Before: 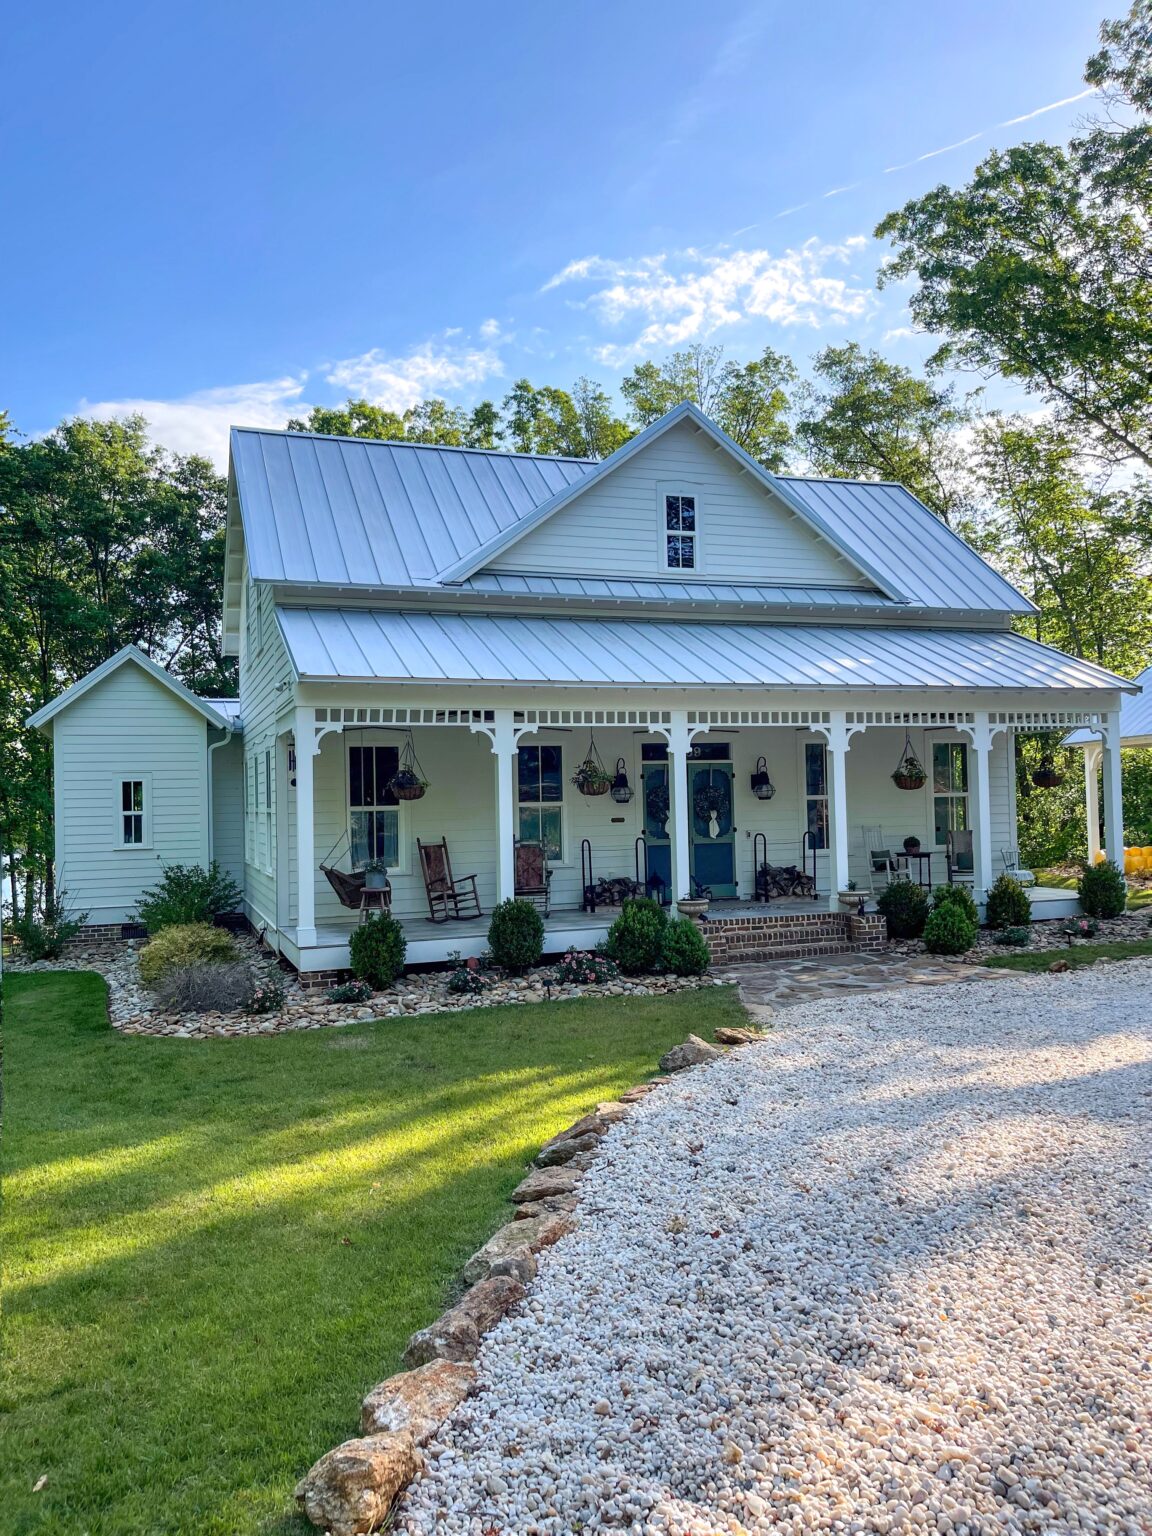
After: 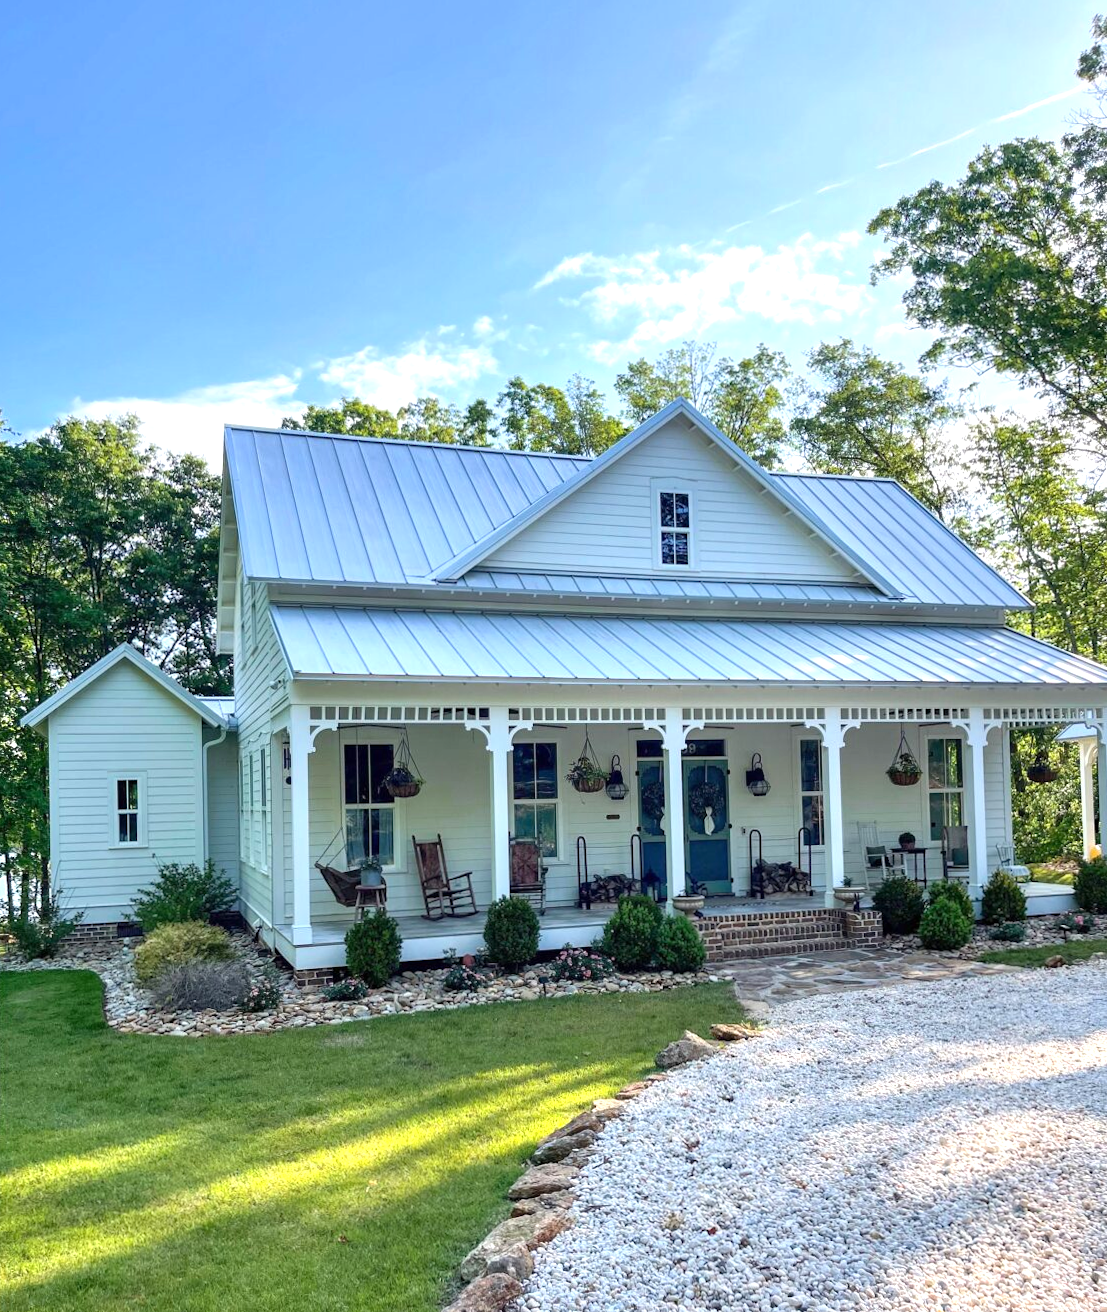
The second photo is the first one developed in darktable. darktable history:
exposure: exposure 0.559 EV, compensate highlight preservation false
crop and rotate: angle 0.2°, left 0.275%, right 3.127%, bottom 14.18%
